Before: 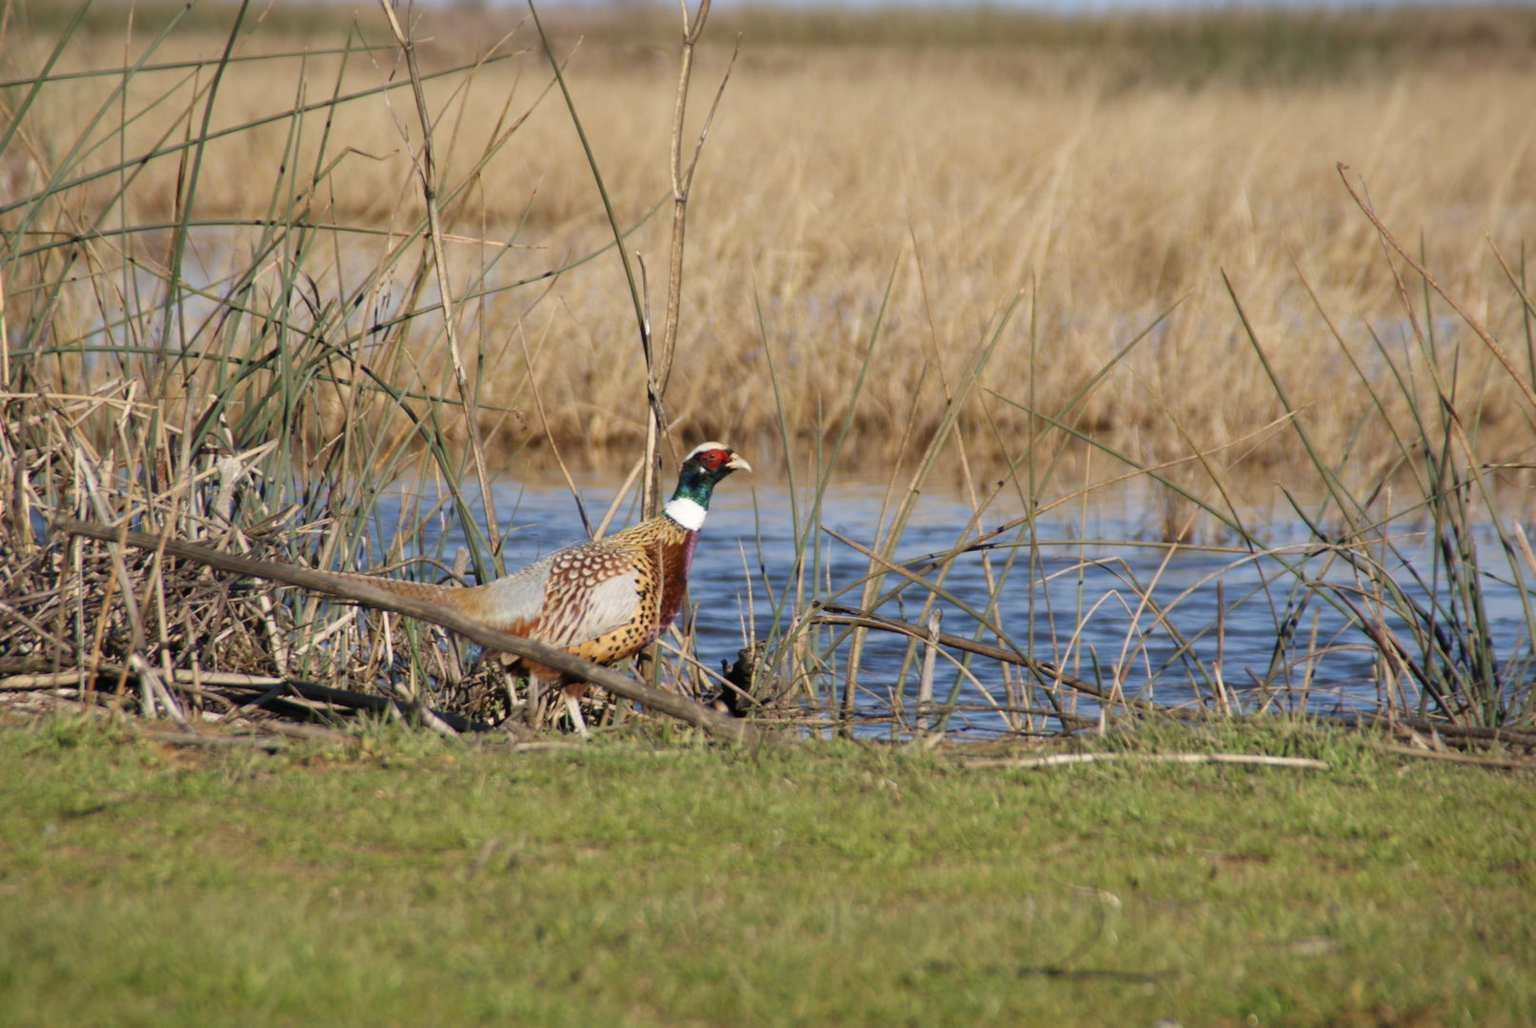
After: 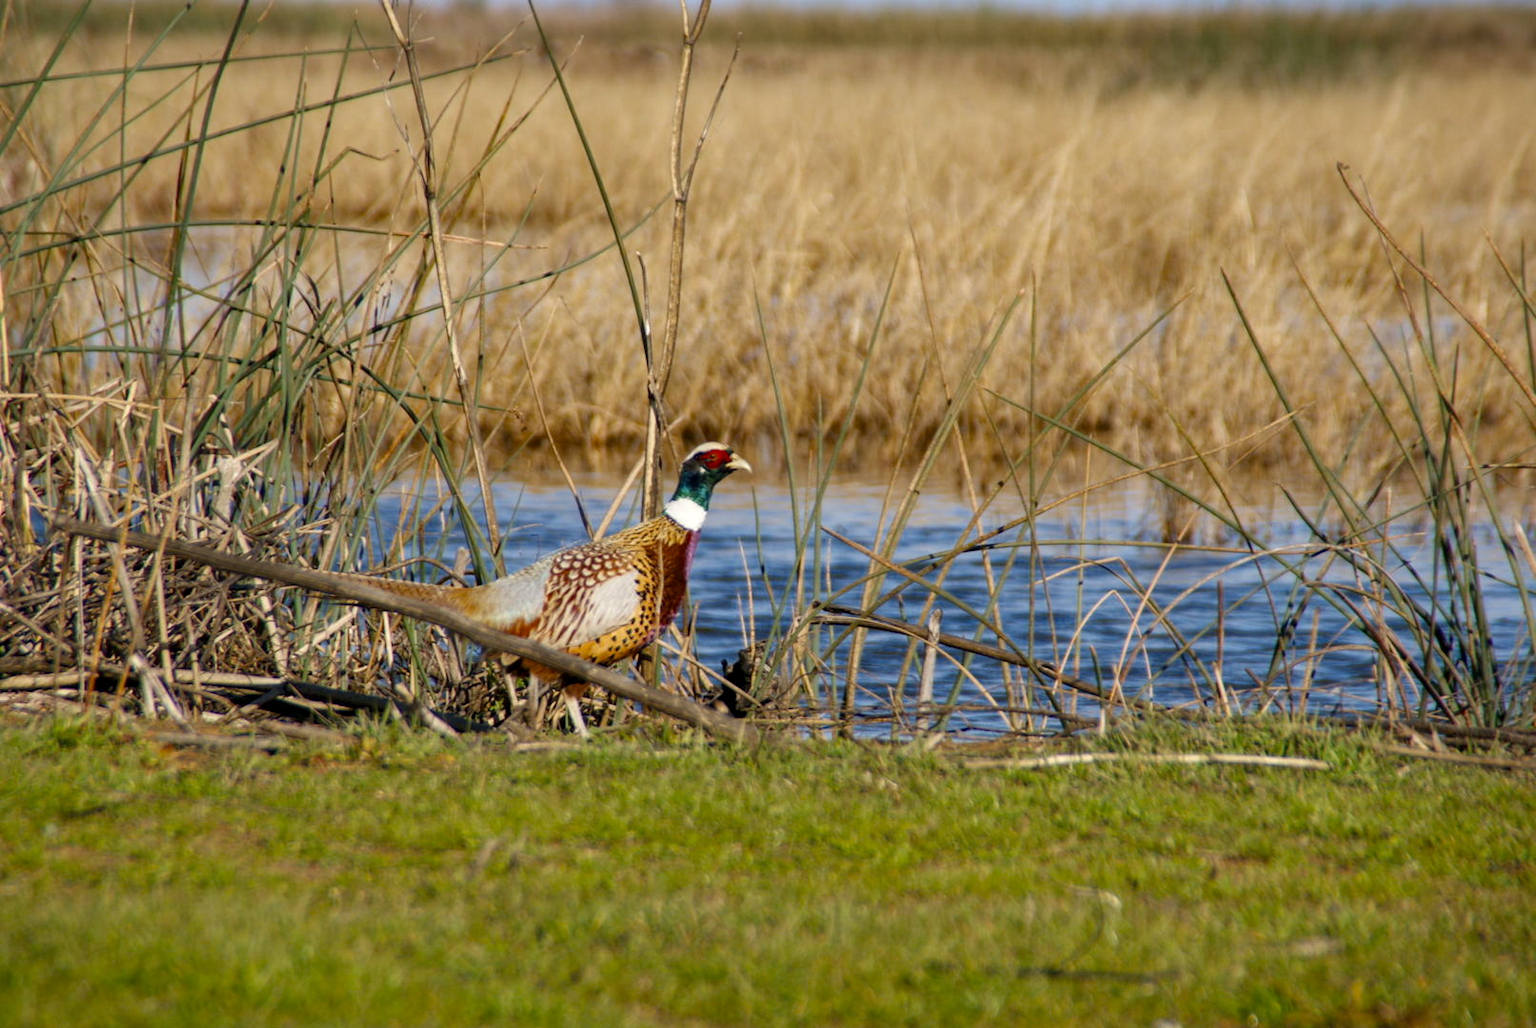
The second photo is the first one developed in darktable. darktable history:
color balance rgb: shadows lift › chroma 0.714%, shadows lift › hue 115.35°, perceptual saturation grading › global saturation 19.276%, global vibrance 15.746%, saturation formula JzAzBz (2021)
local contrast: on, module defaults
